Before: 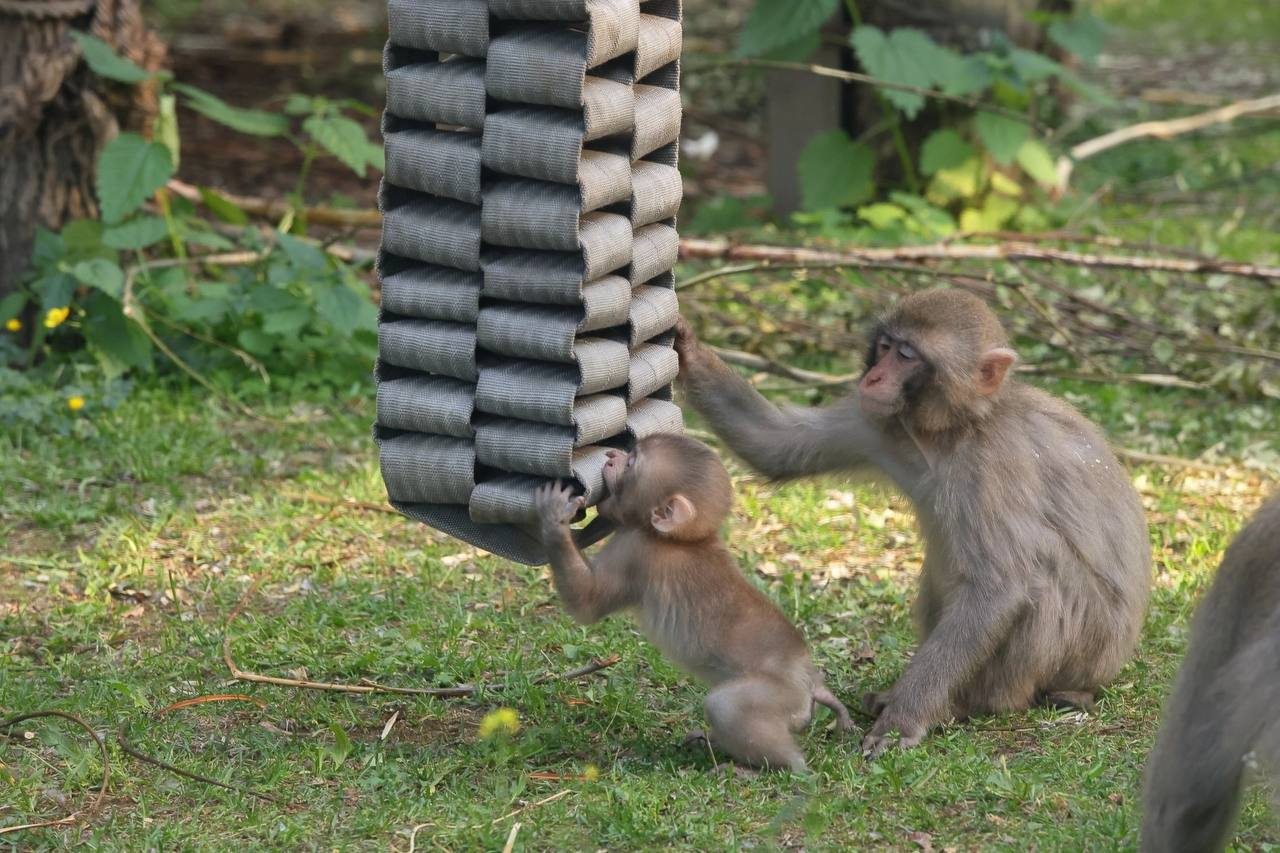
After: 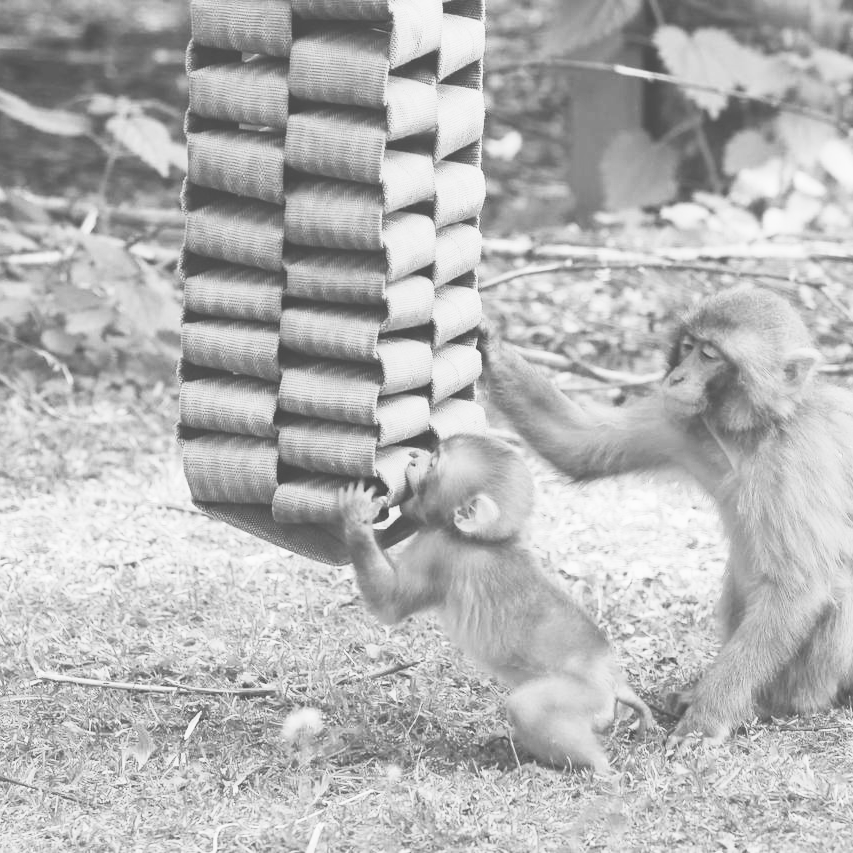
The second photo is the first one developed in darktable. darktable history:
rgb curve: curves: ch0 [(0, 0) (0.21, 0.15) (0.24, 0.21) (0.5, 0.75) (0.75, 0.96) (0.89, 0.99) (1, 1)]; ch1 [(0, 0.02) (0.21, 0.13) (0.25, 0.2) (0.5, 0.67) (0.75, 0.9) (0.89, 0.97) (1, 1)]; ch2 [(0, 0.02) (0.21, 0.13) (0.25, 0.2) (0.5, 0.67) (0.75, 0.9) (0.89, 0.97) (1, 1)], compensate middle gray true
exposure: black level correction -0.062, exposure -0.05 EV, compensate highlight preservation false
monochrome: a -35.87, b 49.73, size 1.7
crop and rotate: left 15.446%, right 17.836%
